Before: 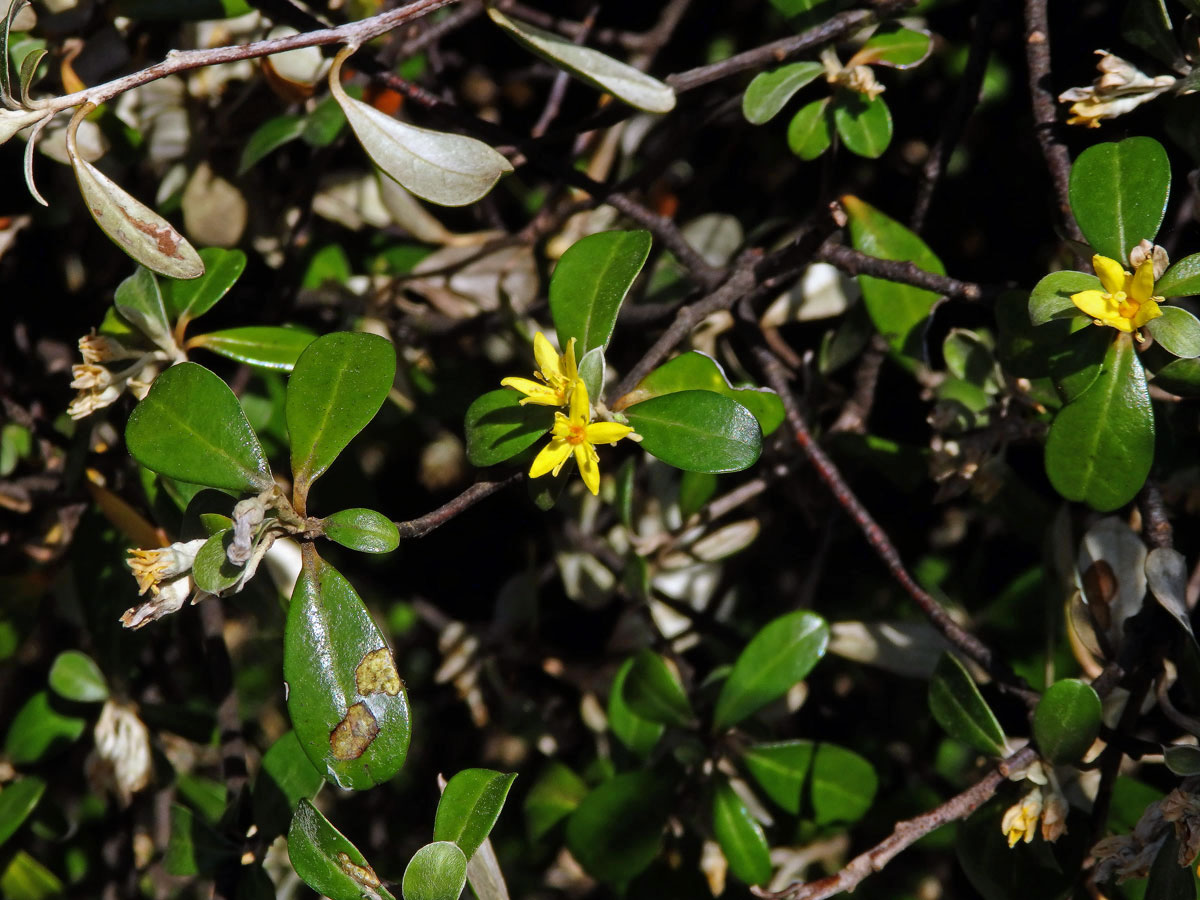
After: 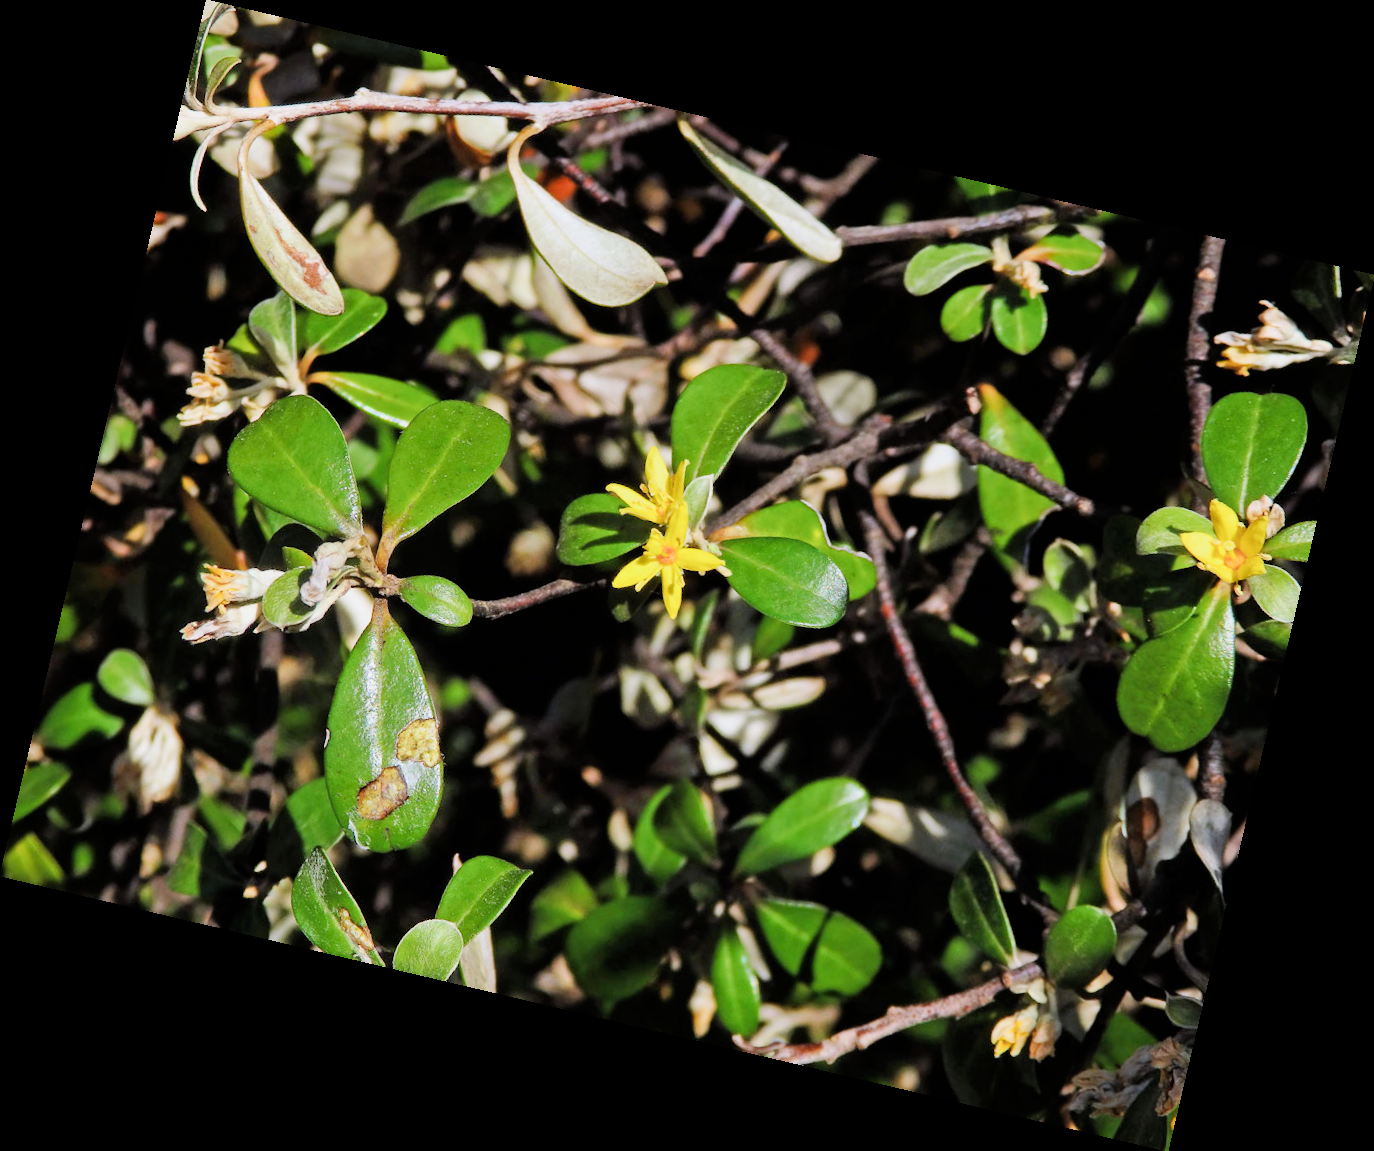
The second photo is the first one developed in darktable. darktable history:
filmic rgb: black relative exposure -7.32 EV, white relative exposure 5.09 EV, hardness 3.2
rotate and perspective: rotation 13.27°, automatic cropping off
exposure: black level correction 0, exposure 1.388 EV, compensate exposure bias true, compensate highlight preservation false
